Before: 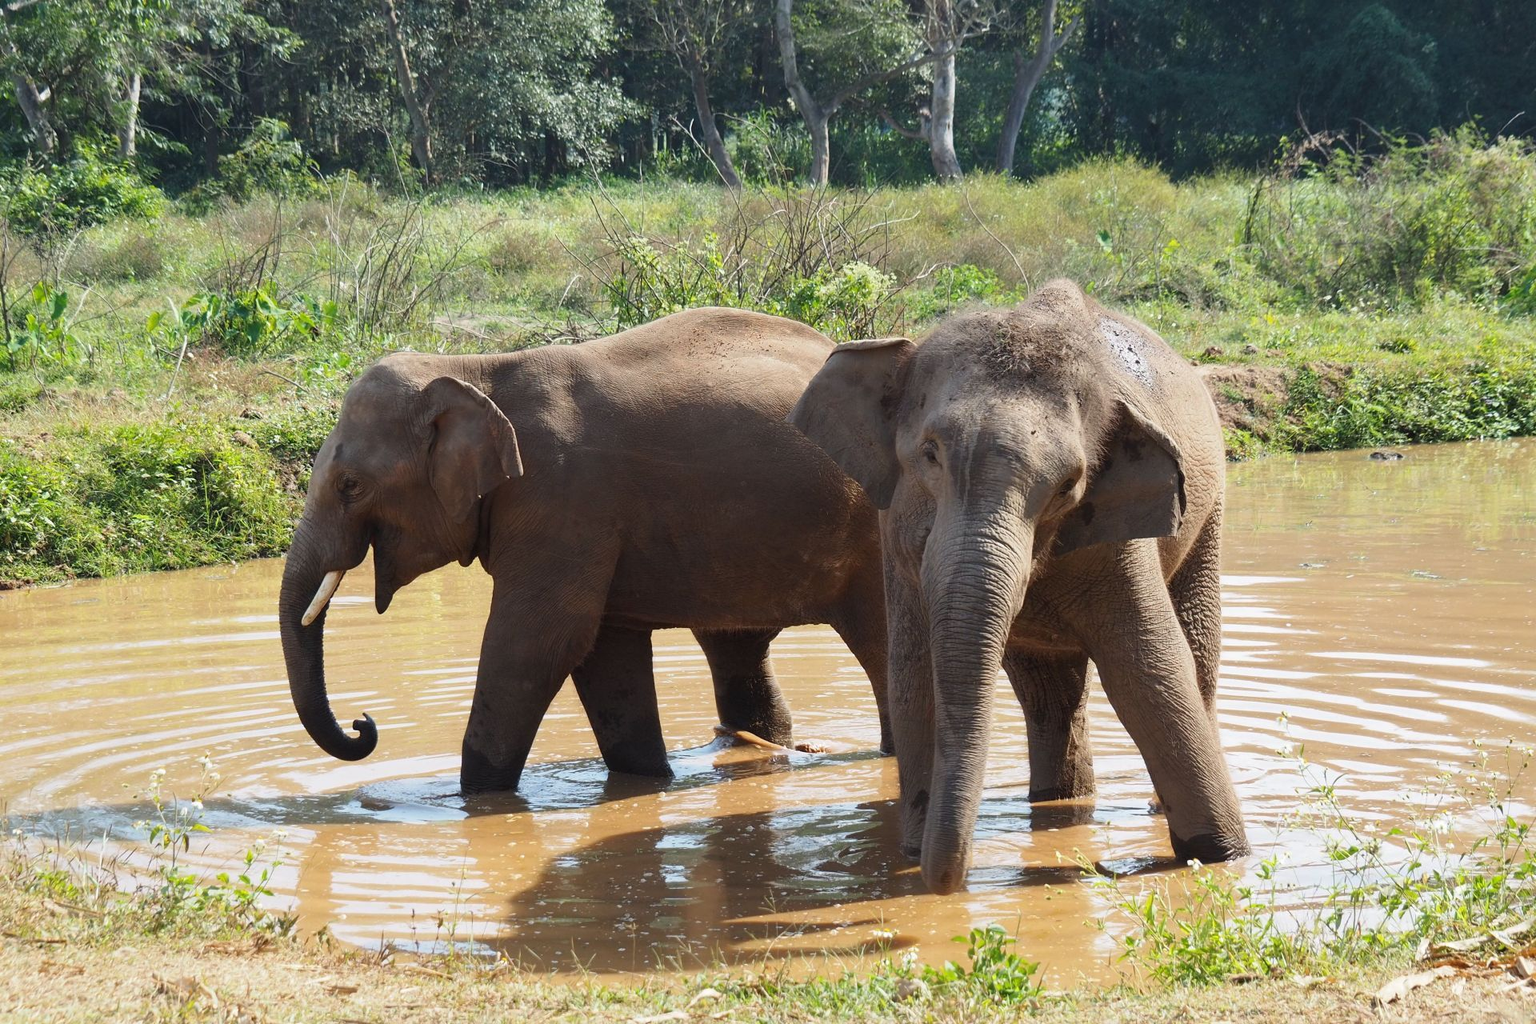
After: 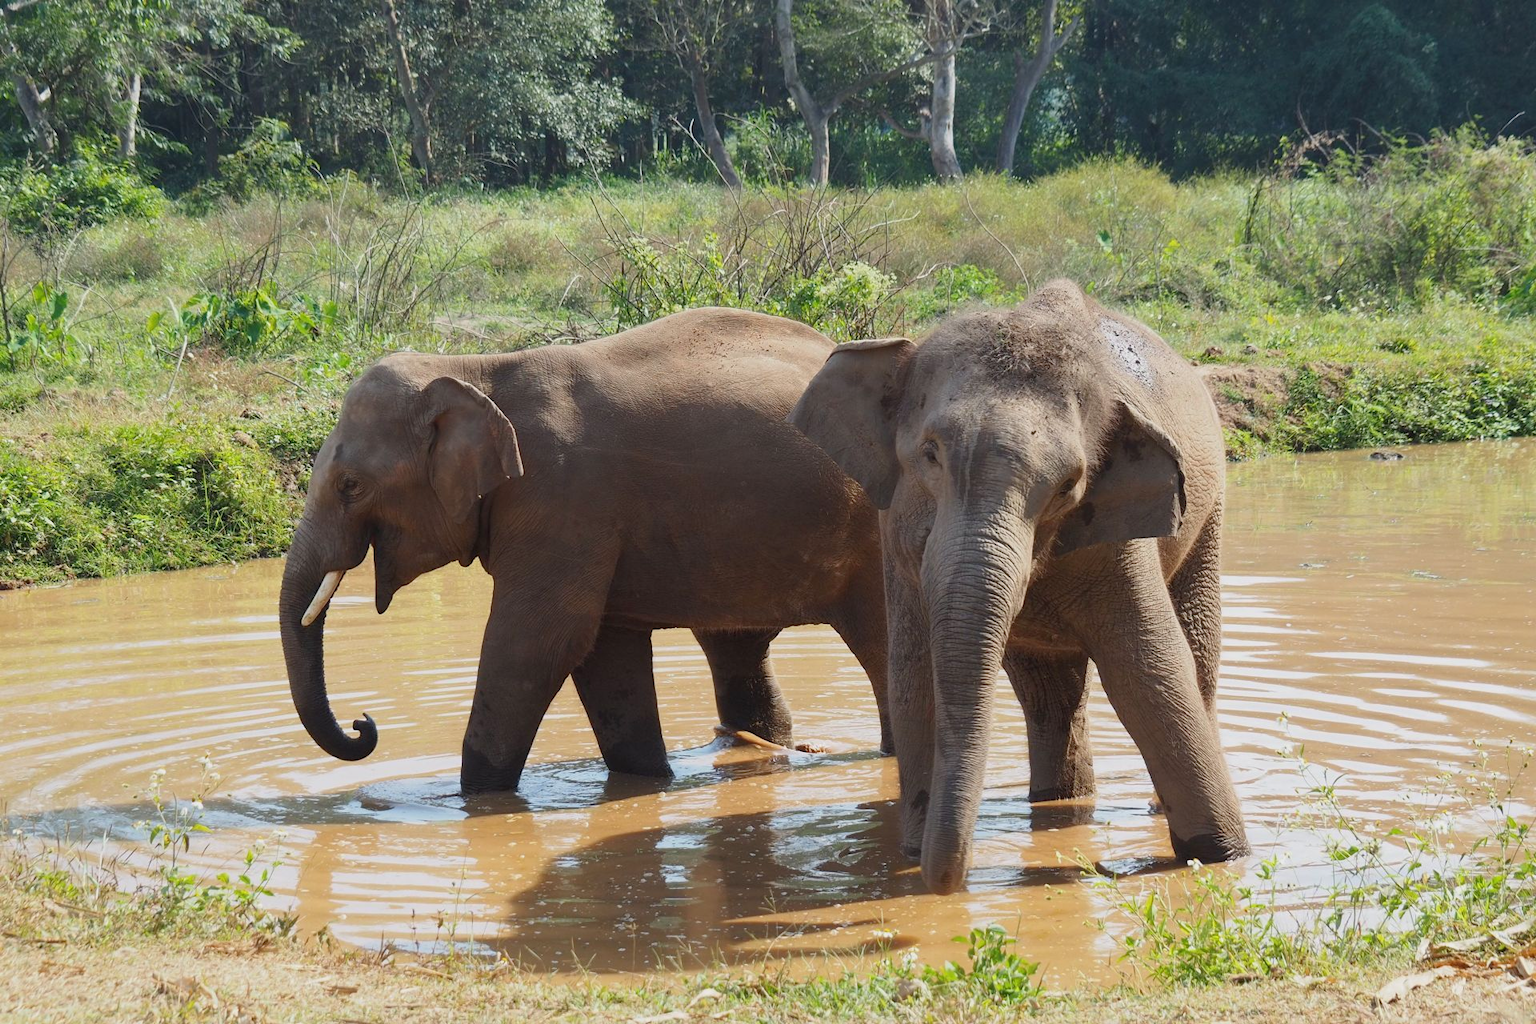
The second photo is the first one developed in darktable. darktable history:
color balance rgb: shadows lift › luminance 0.98%, shadows lift › chroma 0.1%, shadows lift › hue 17.89°, perceptual saturation grading › global saturation -0.152%, contrast -10.506%
